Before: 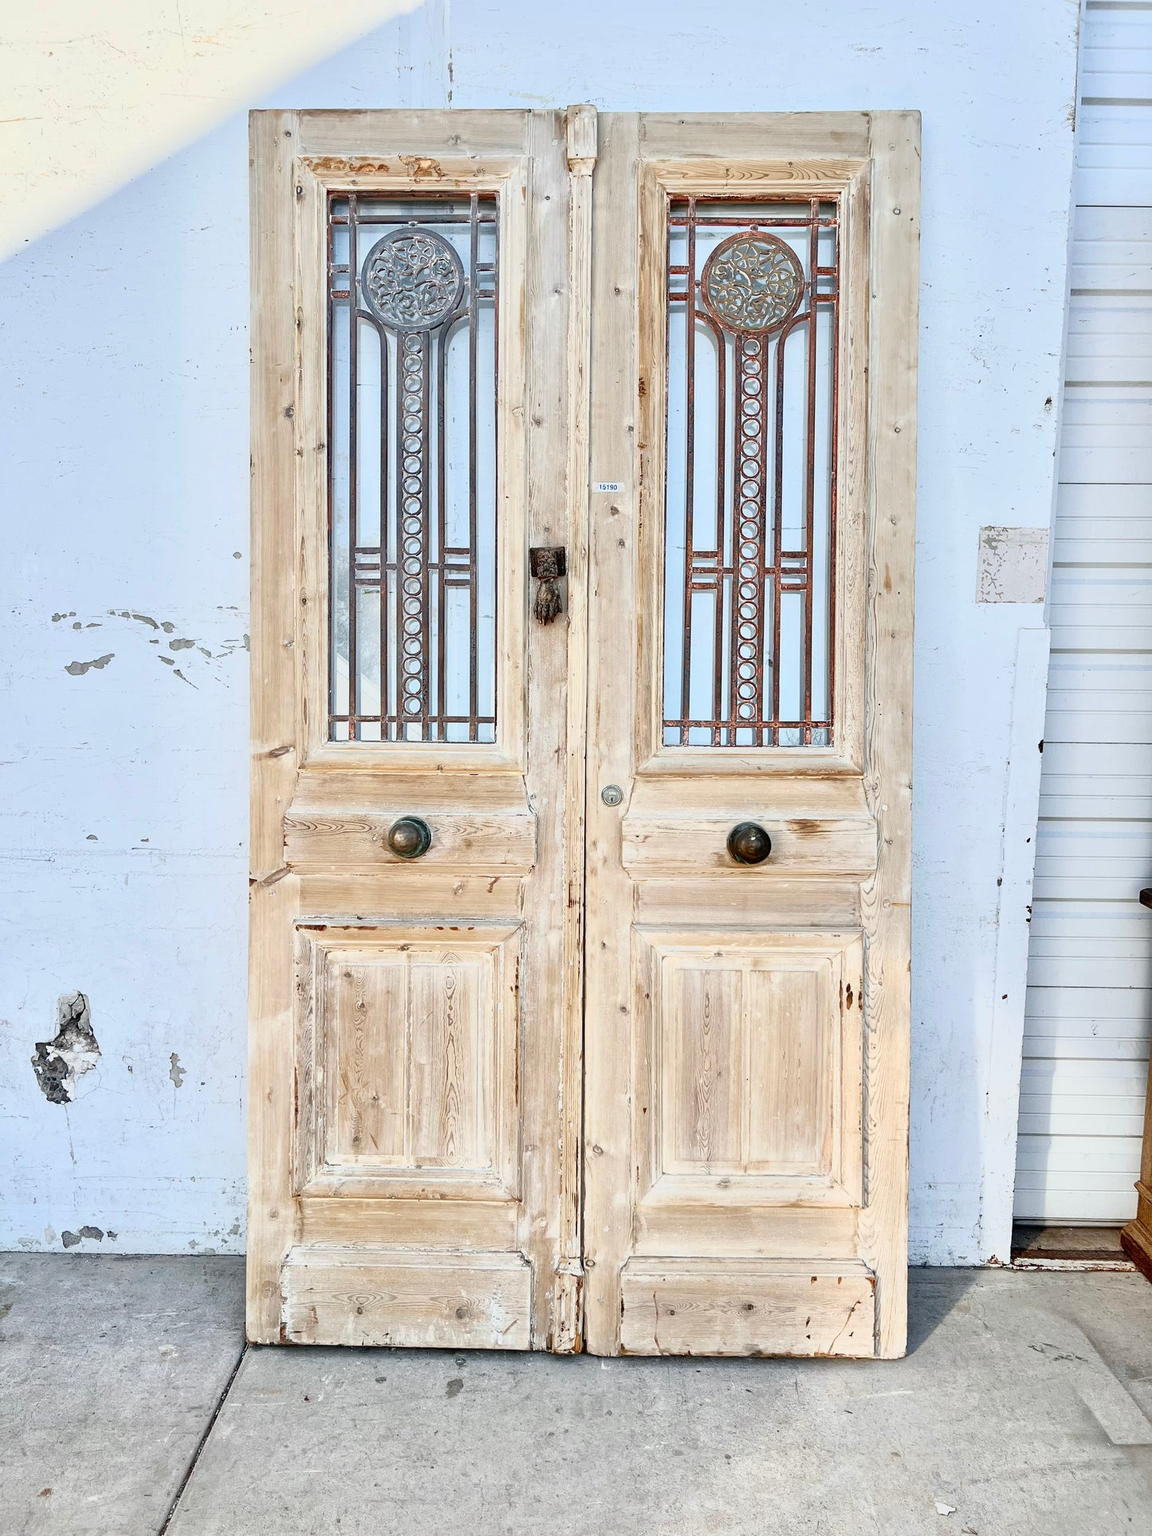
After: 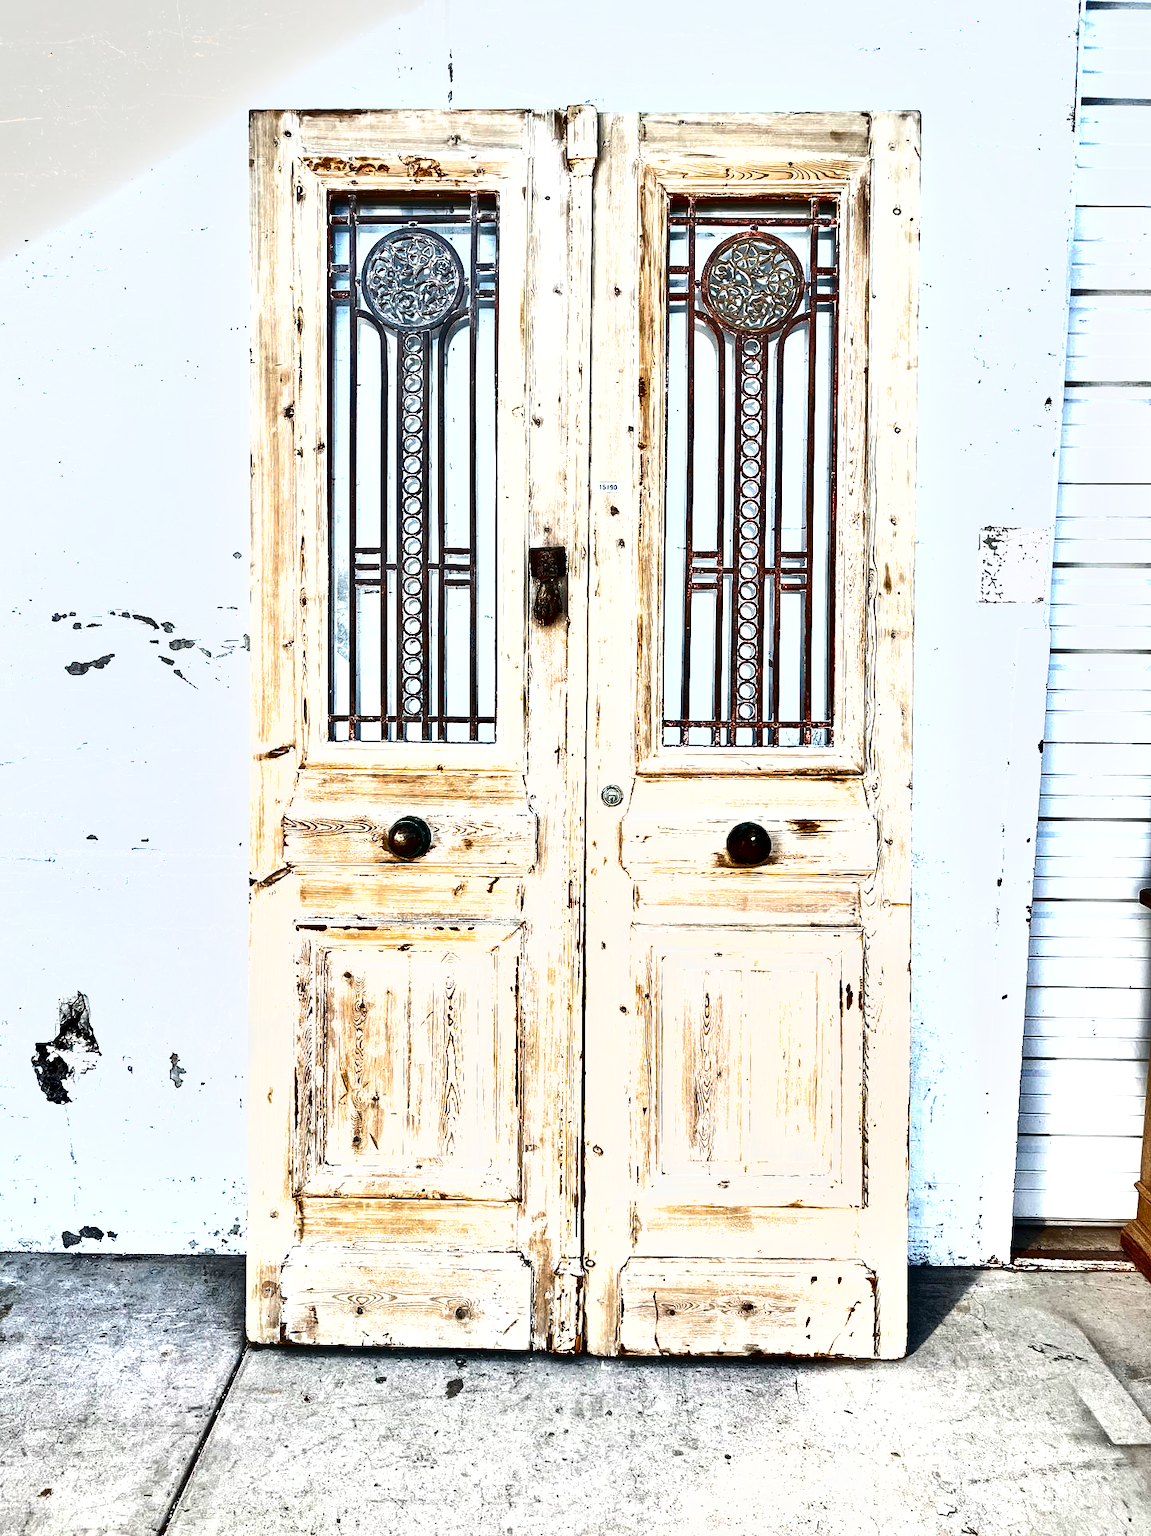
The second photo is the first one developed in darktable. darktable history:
shadows and highlights: shadows 60, highlights -60.23, soften with gaussian
exposure: black level correction 0, exposure 0.9 EV, compensate highlight preservation false
